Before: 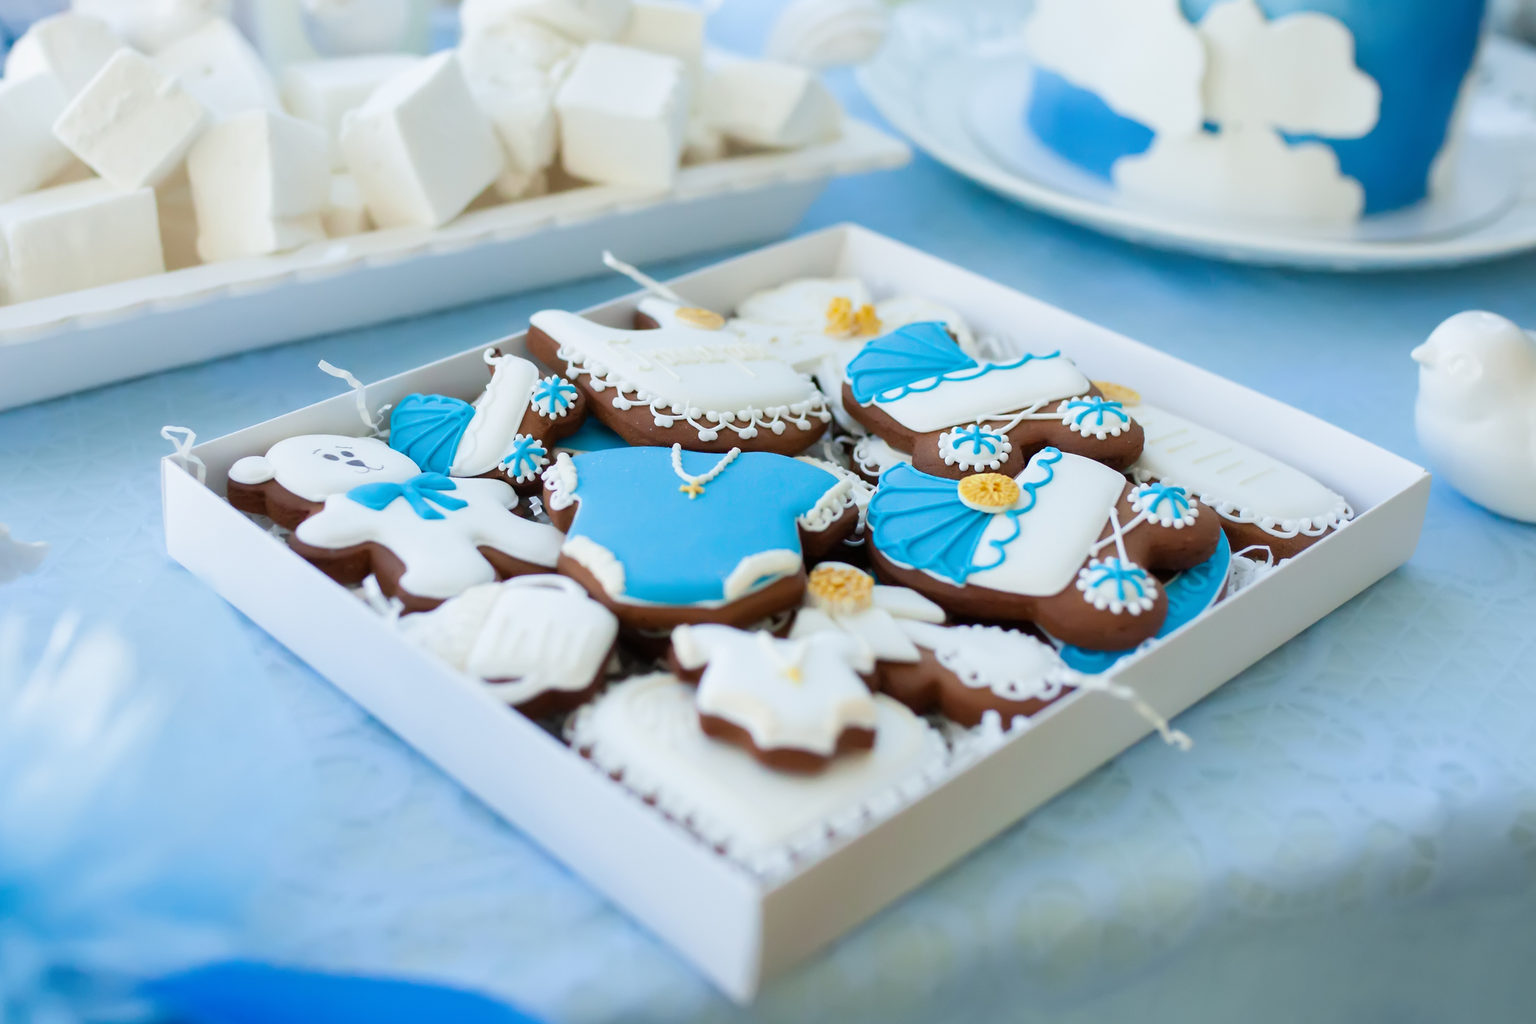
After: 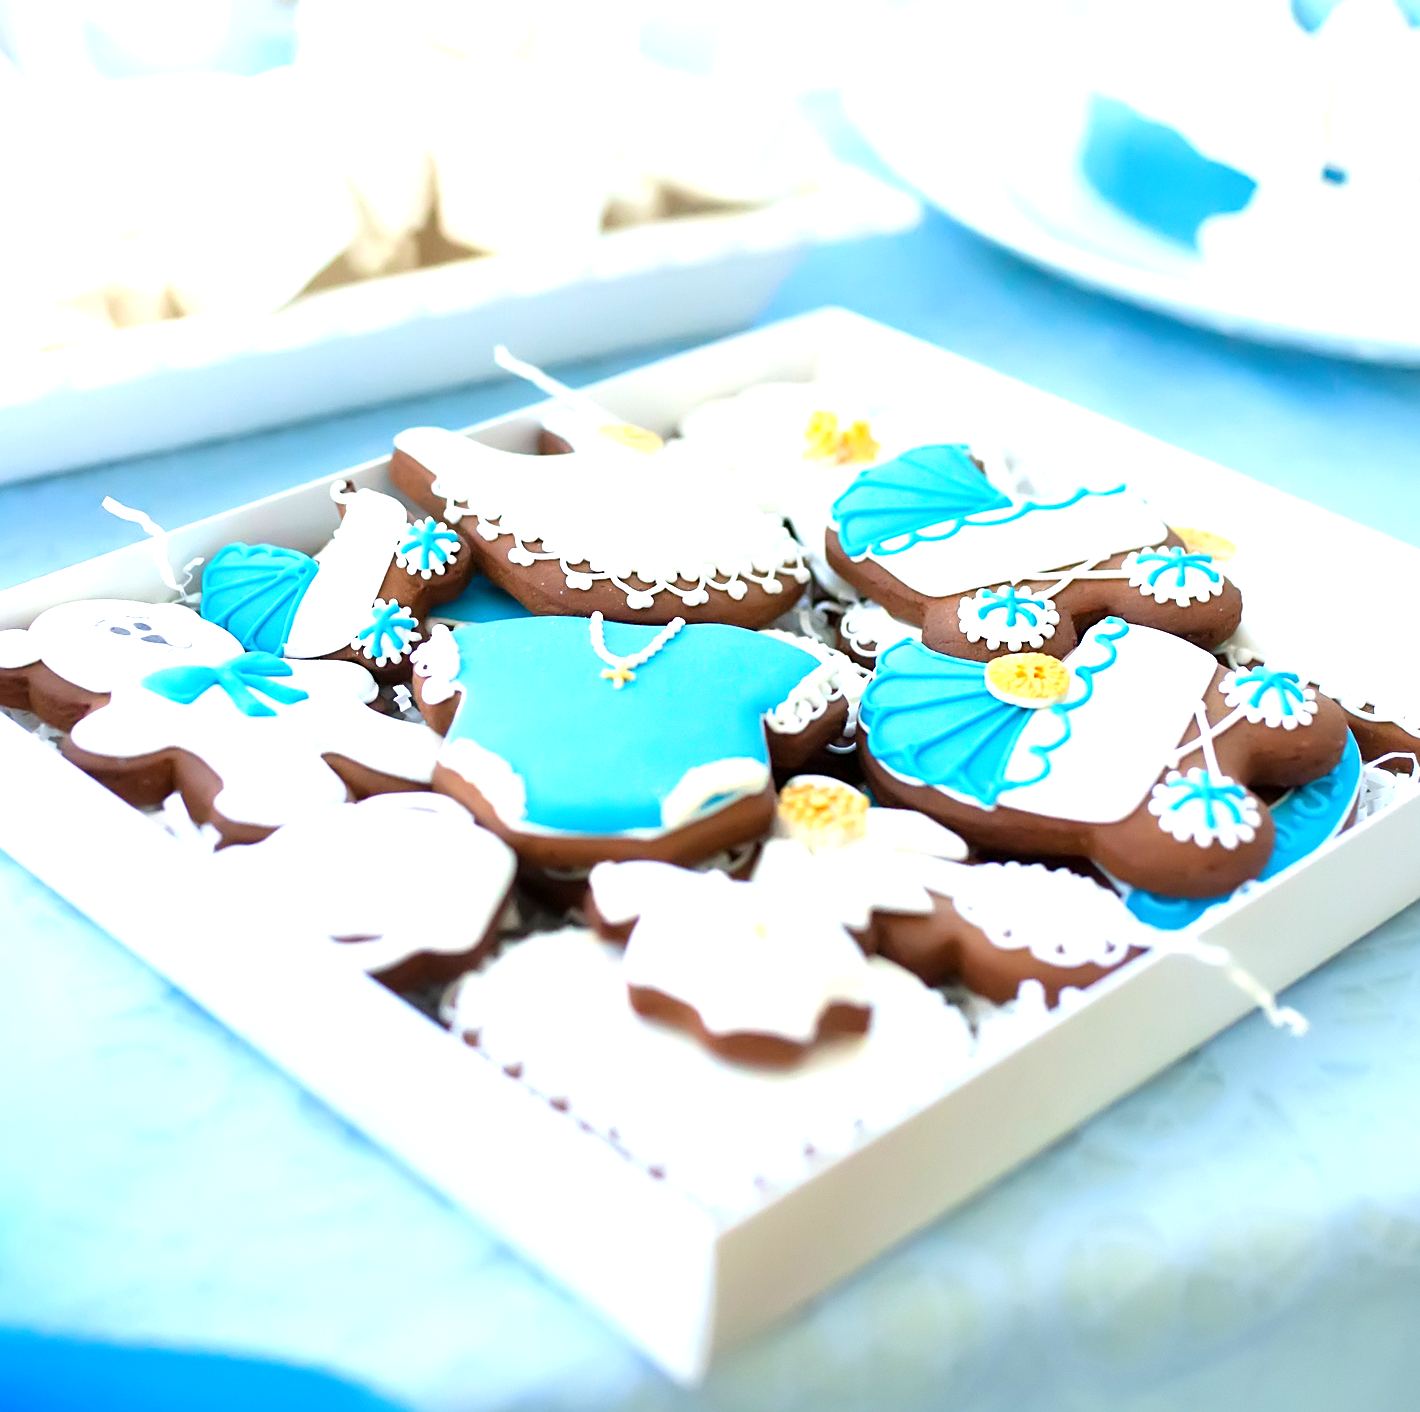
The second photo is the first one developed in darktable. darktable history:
exposure: black level correction 0.001, exposure 1.046 EV, compensate highlight preservation false
color correction: highlights b* 0.02
crop and rotate: left 15.933%, right 17.064%
sharpen: amount 0.496
